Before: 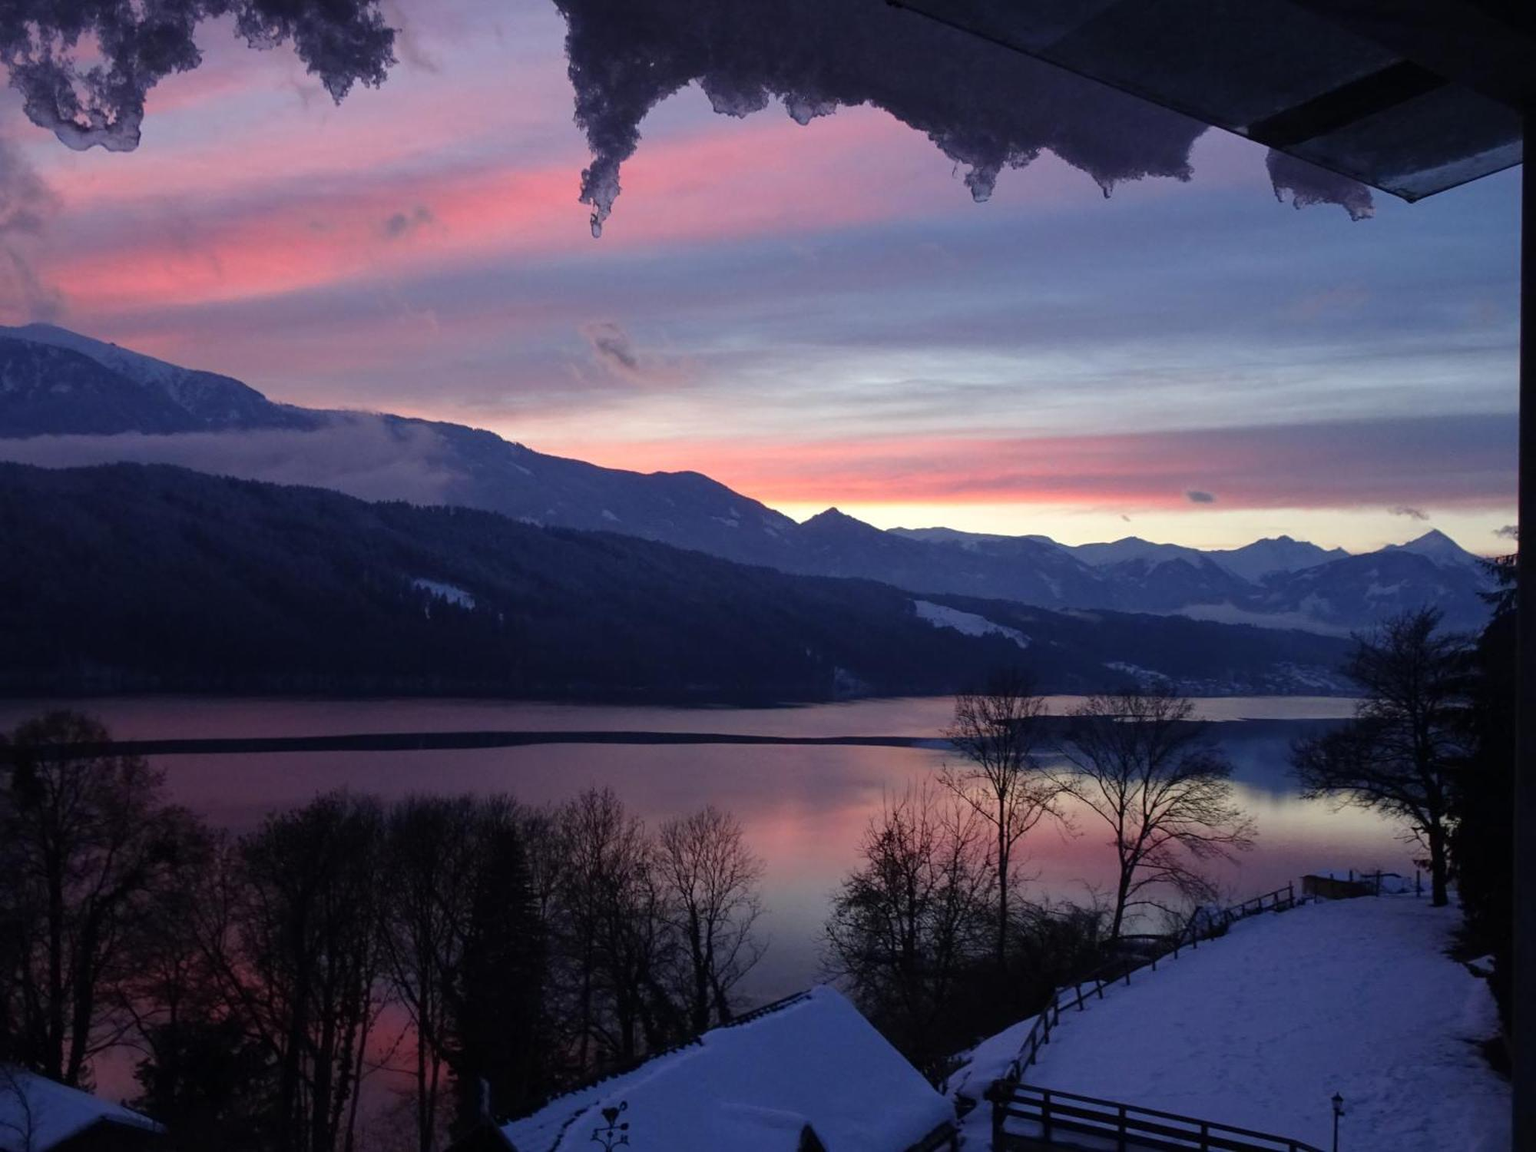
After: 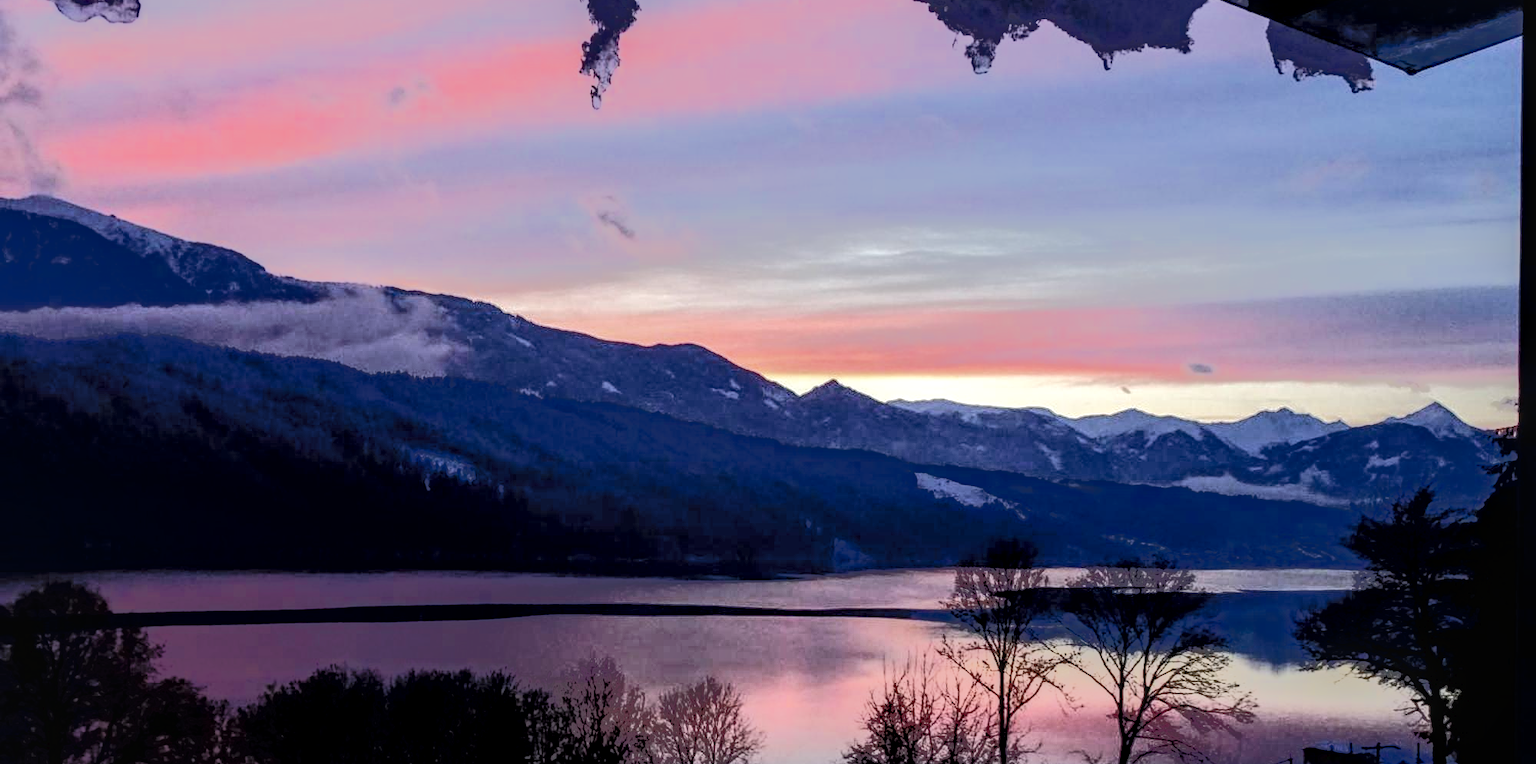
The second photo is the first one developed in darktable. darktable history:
local contrast: highlights 28%, detail 150%
tone curve: curves: ch0 [(0, 0) (0.003, 0.031) (0.011, 0.031) (0.025, 0.03) (0.044, 0.035) (0.069, 0.054) (0.1, 0.081) (0.136, 0.11) (0.177, 0.147) (0.224, 0.209) (0.277, 0.283) (0.335, 0.369) (0.399, 0.44) (0.468, 0.517) (0.543, 0.601) (0.623, 0.684) (0.709, 0.766) (0.801, 0.846) (0.898, 0.927) (1, 1)], preserve colors none
tone equalizer: -7 EV -0.614 EV, -6 EV 0.978 EV, -5 EV -0.465 EV, -4 EV 0.422 EV, -3 EV 0.406 EV, -2 EV 0.161 EV, -1 EV -0.134 EV, +0 EV -0.398 EV, edges refinement/feathering 500, mask exposure compensation -1.57 EV, preserve details no
crop: top 11.167%, bottom 22.379%
